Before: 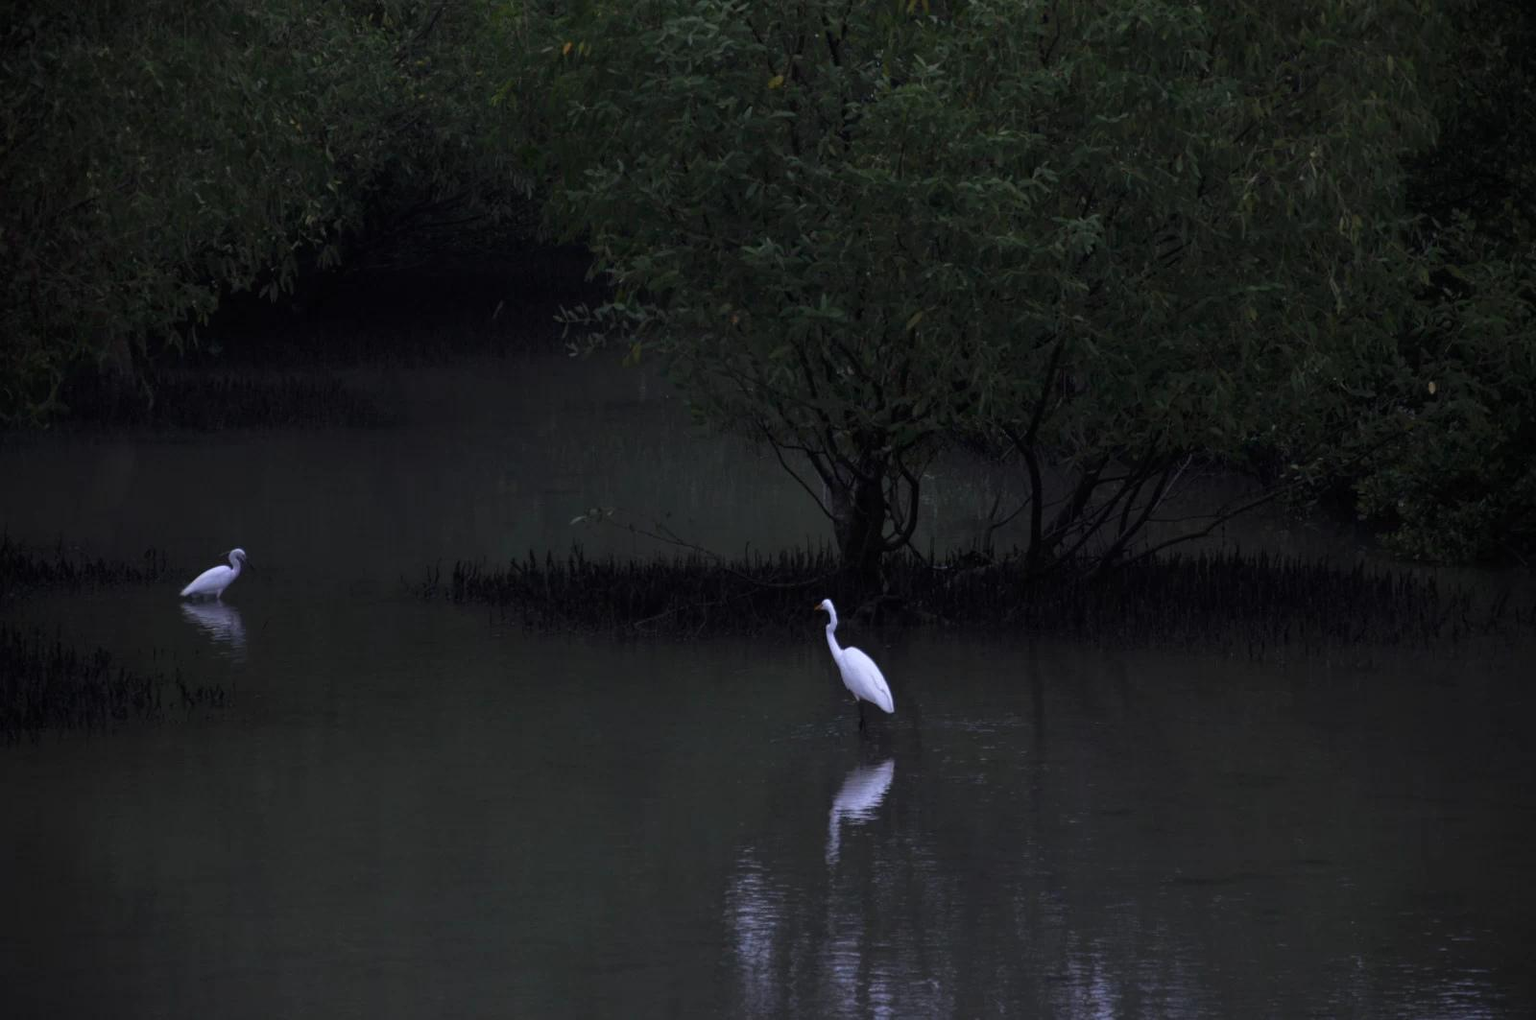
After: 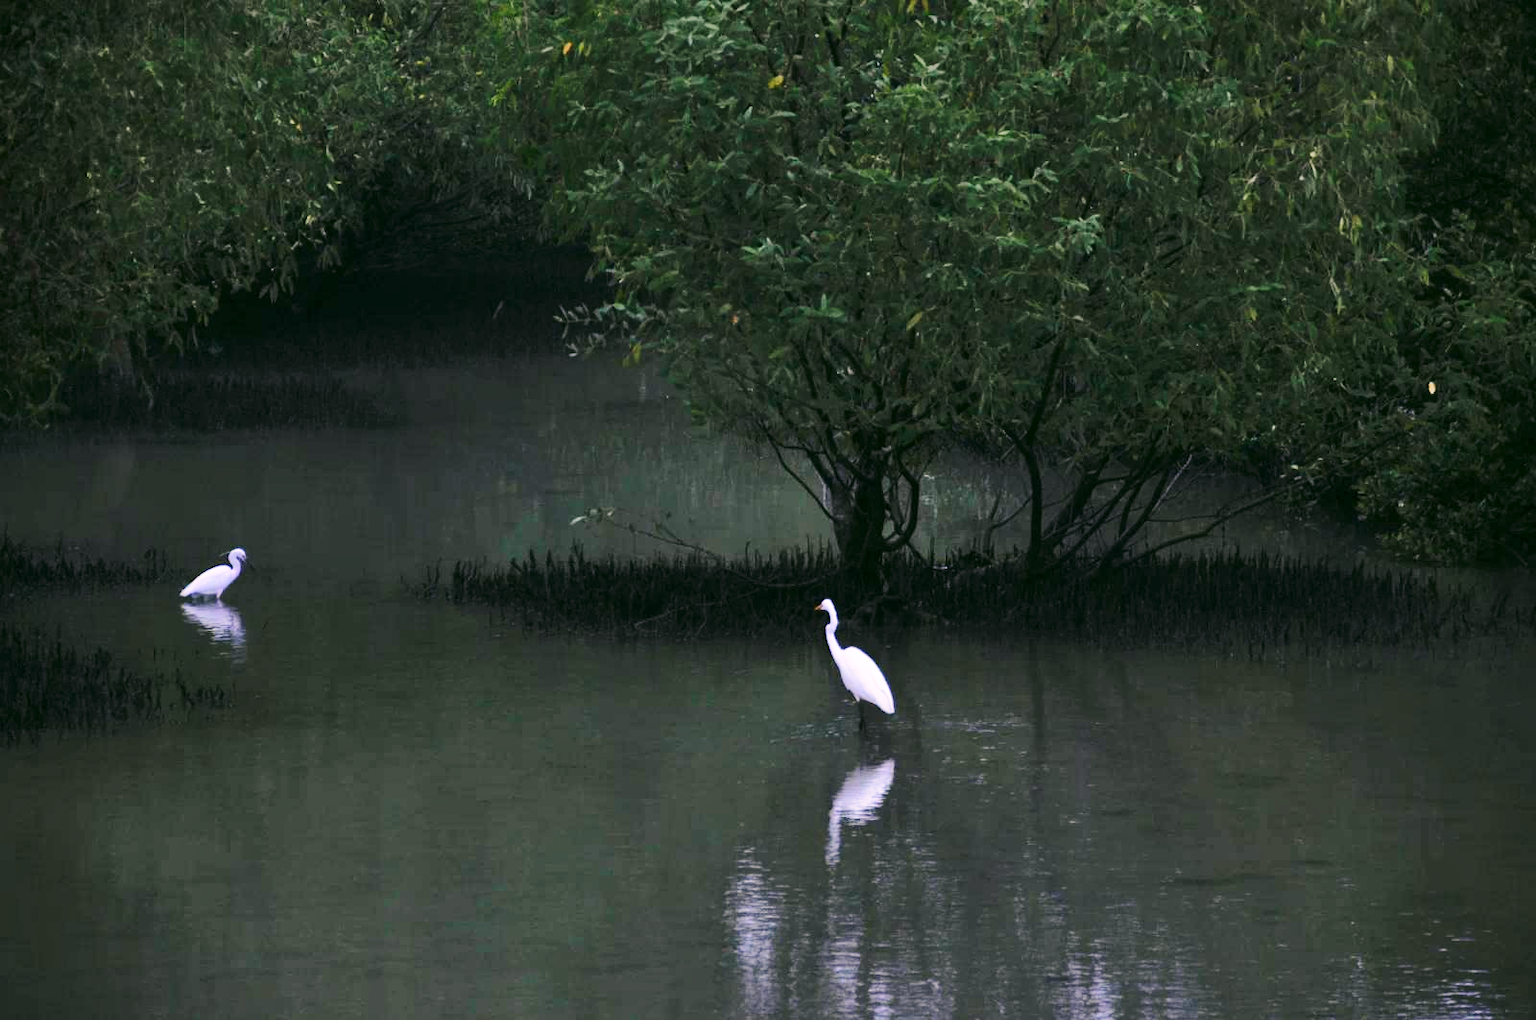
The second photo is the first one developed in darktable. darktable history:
color correction: highlights a* 4.02, highlights b* 4.98, shadows a* -7.55, shadows b* 4.98
exposure: black level correction 0, exposure 0.5 EV, compensate highlight preservation false
shadows and highlights: shadows color adjustment 97.66%, soften with gaussian
base curve: curves: ch0 [(0, 0) (0.028, 0.03) (0.121, 0.232) (0.46, 0.748) (0.859, 0.968) (1, 1)], preserve colors none
